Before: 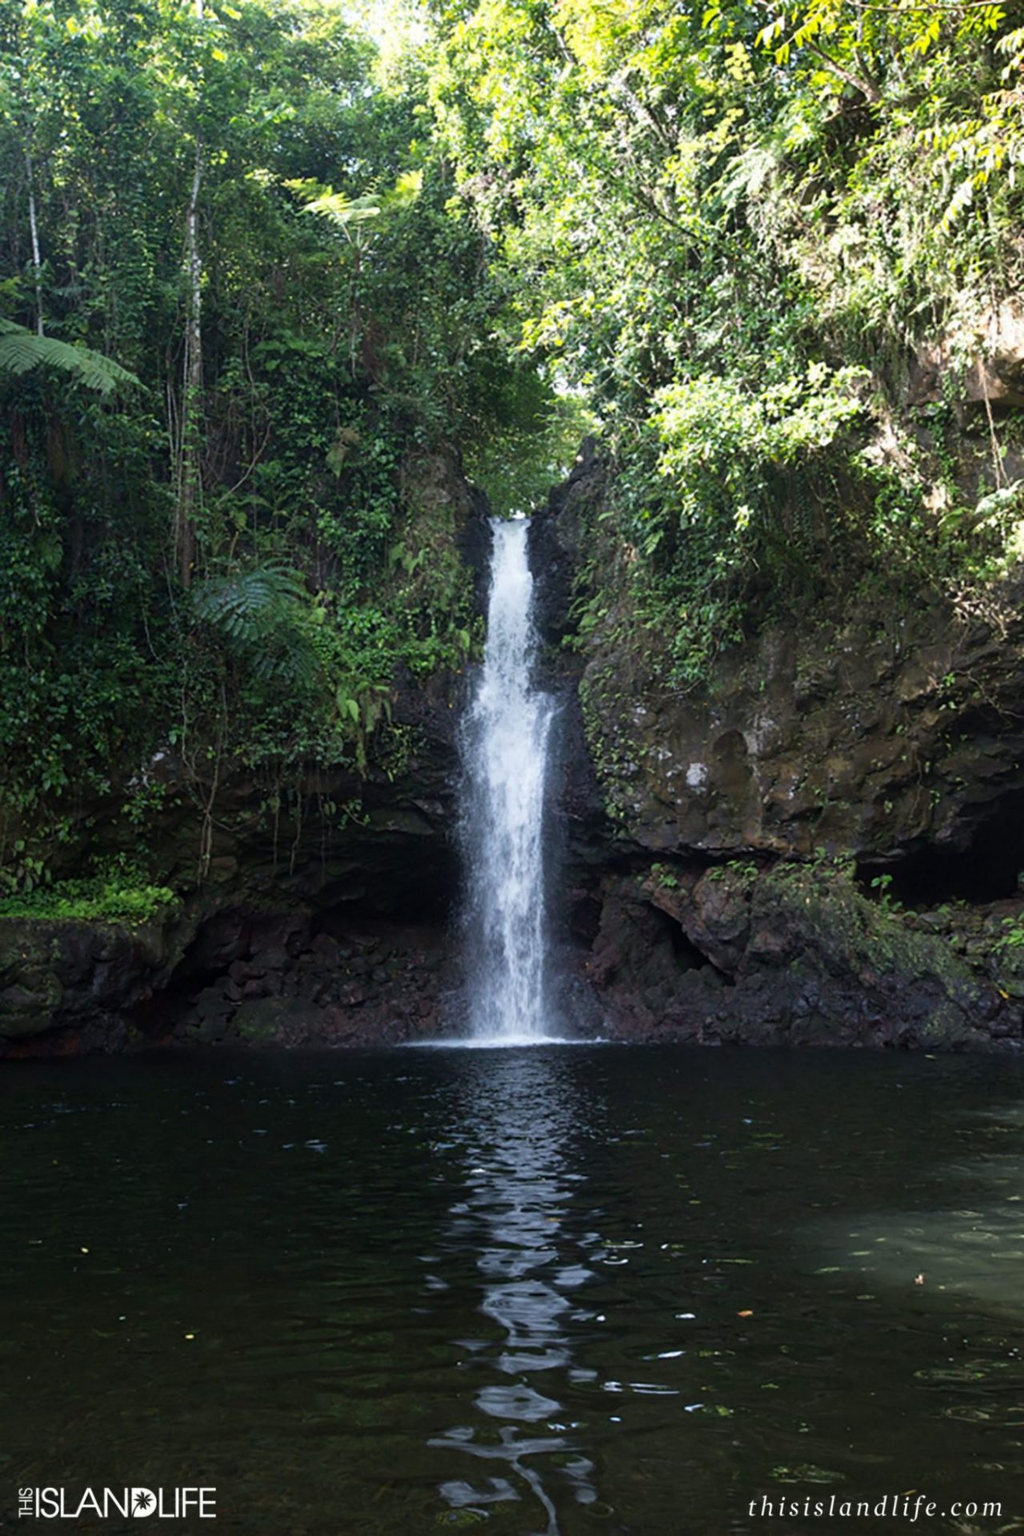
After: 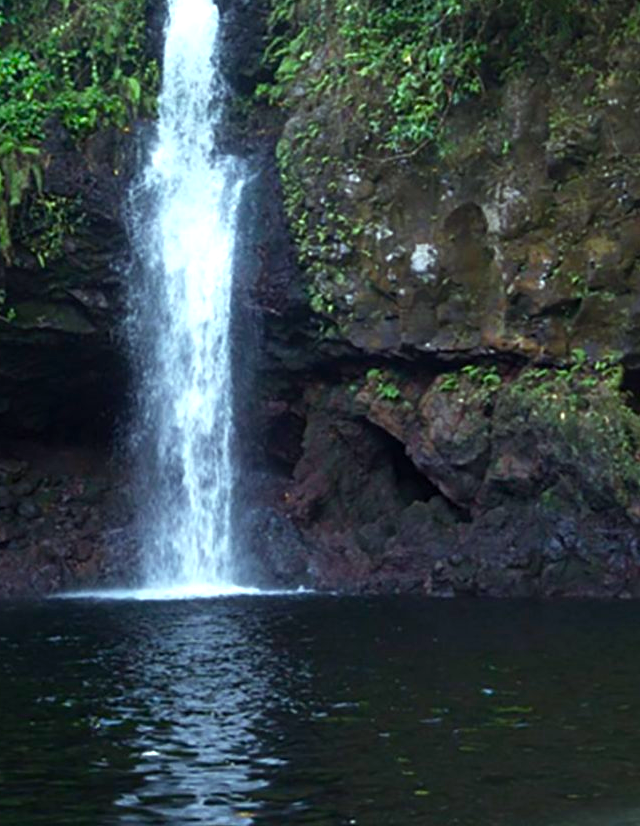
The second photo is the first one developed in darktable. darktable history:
color correction: highlights b* 2.94
crop: left 34.965%, top 36.992%, right 15.014%, bottom 19.953%
color balance rgb: power › chroma 0.504%, power › hue 257.53°, highlights gain › luminance 19.738%, highlights gain › chroma 2.788%, highlights gain › hue 174.11°, perceptual saturation grading › global saturation 0.63%, perceptual saturation grading › highlights -15.899%, perceptual saturation grading › shadows 25.565%, perceptual brilliance grading › global brilliance 11.743%, global vibrance 20%
